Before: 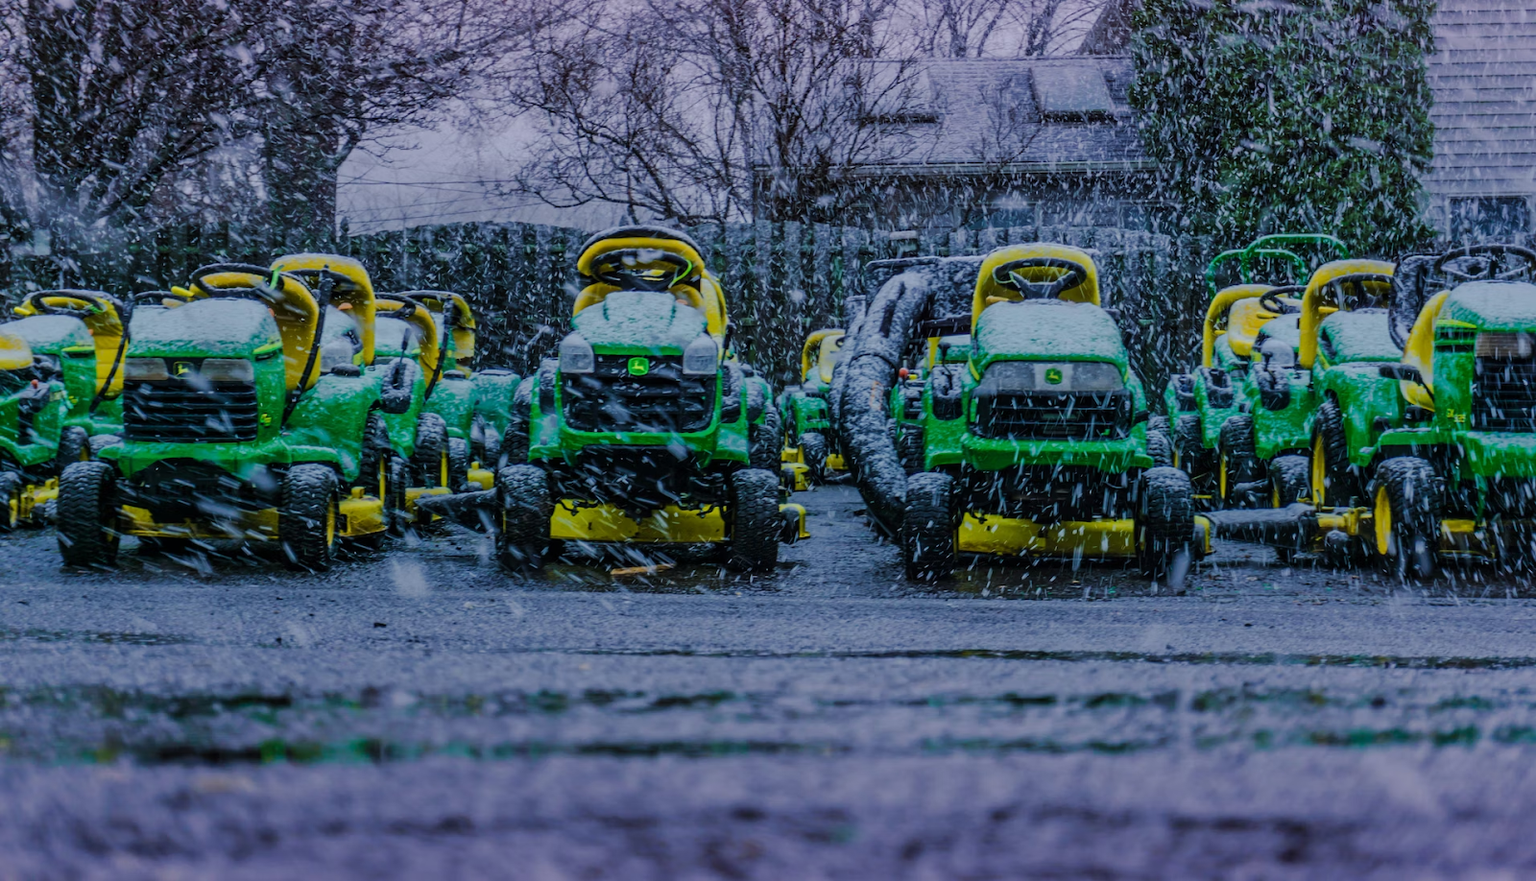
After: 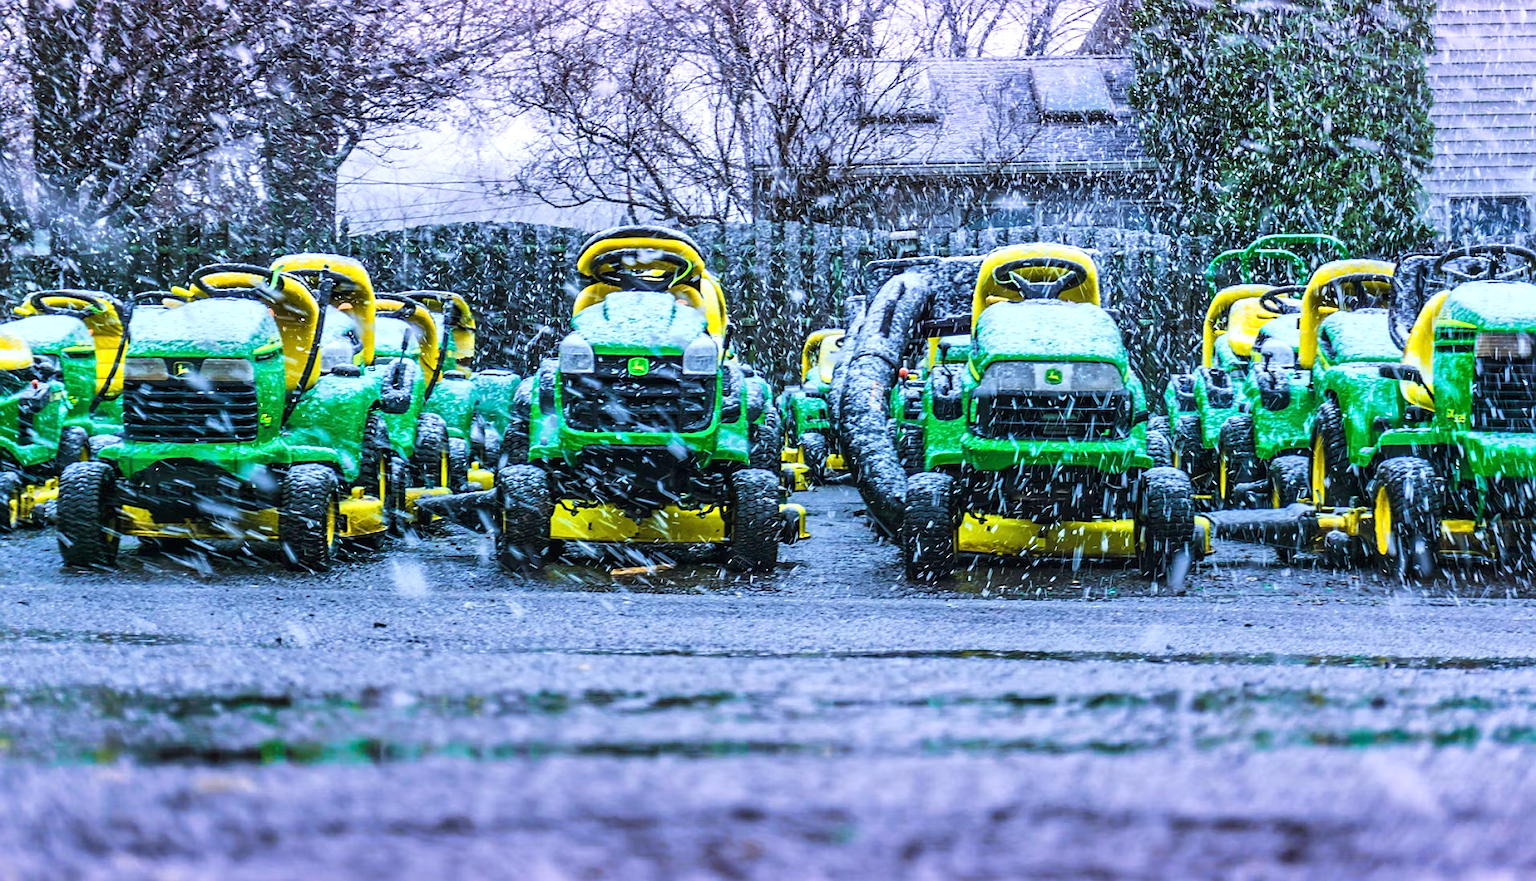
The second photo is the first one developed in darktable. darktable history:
sharpen: radius 1.018, threshold 1.087
exposure: black level correction 0, exposure 1.451 EV, compensate highlight preservation false
shadows and highlights: shadows 36.37, highlights -27.69, soften with gaussian
